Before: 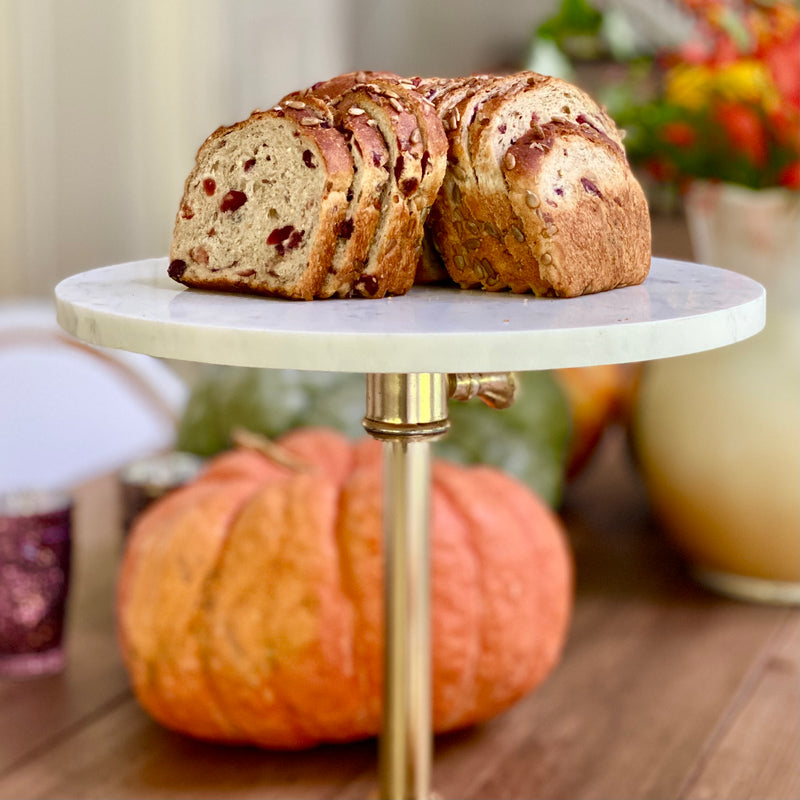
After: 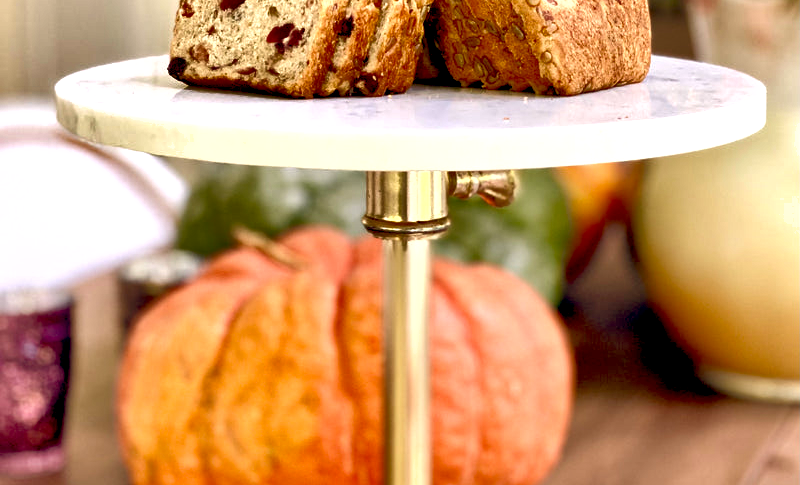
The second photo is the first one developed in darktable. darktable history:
exposure: black level correction -0.002, exposure 0.708 EV, compensate exposure bias true, compensate highlight preservation false
color balance: lift [0.975, 0.993, 1, 1.015], gamma [1.1, 1, 1, 0.945], gain [1, 1.04, 1, 0.95]
shadows and highlights: shadows 75, highlights -60.85, soften with gaussian
crop and rotate: top 25.357%, bottom 13.942%
